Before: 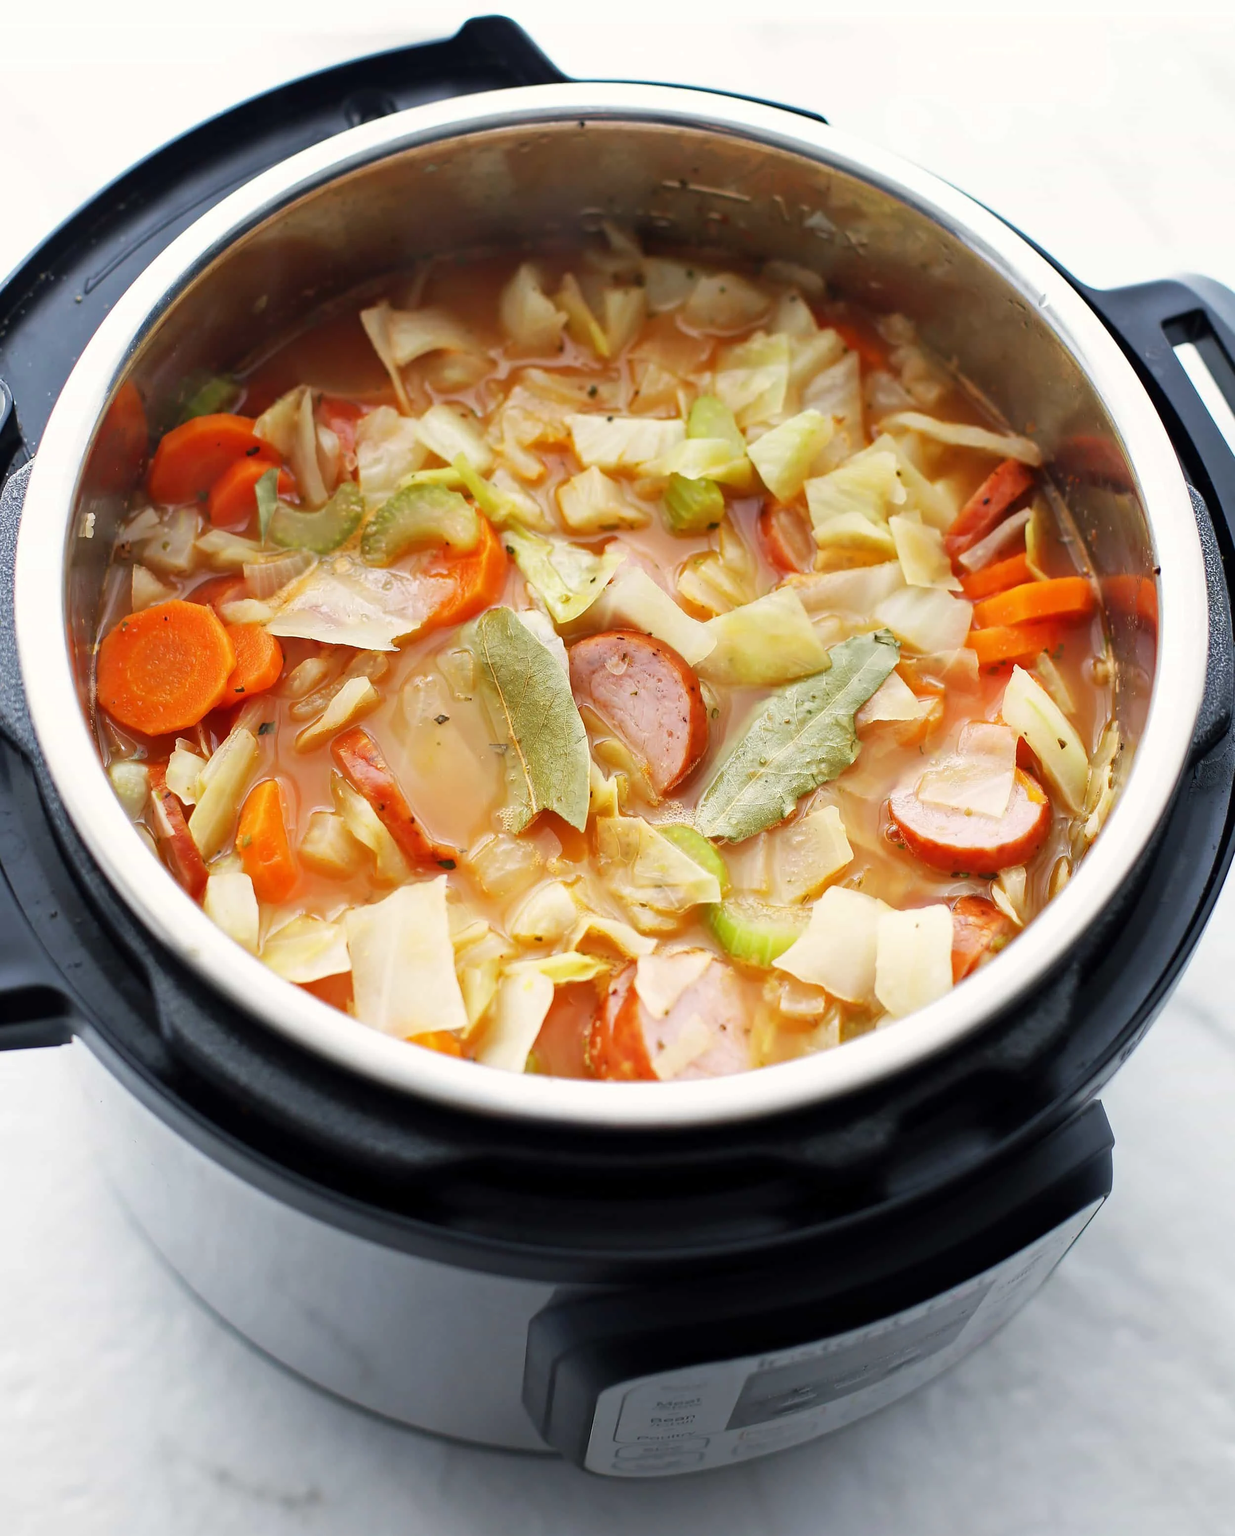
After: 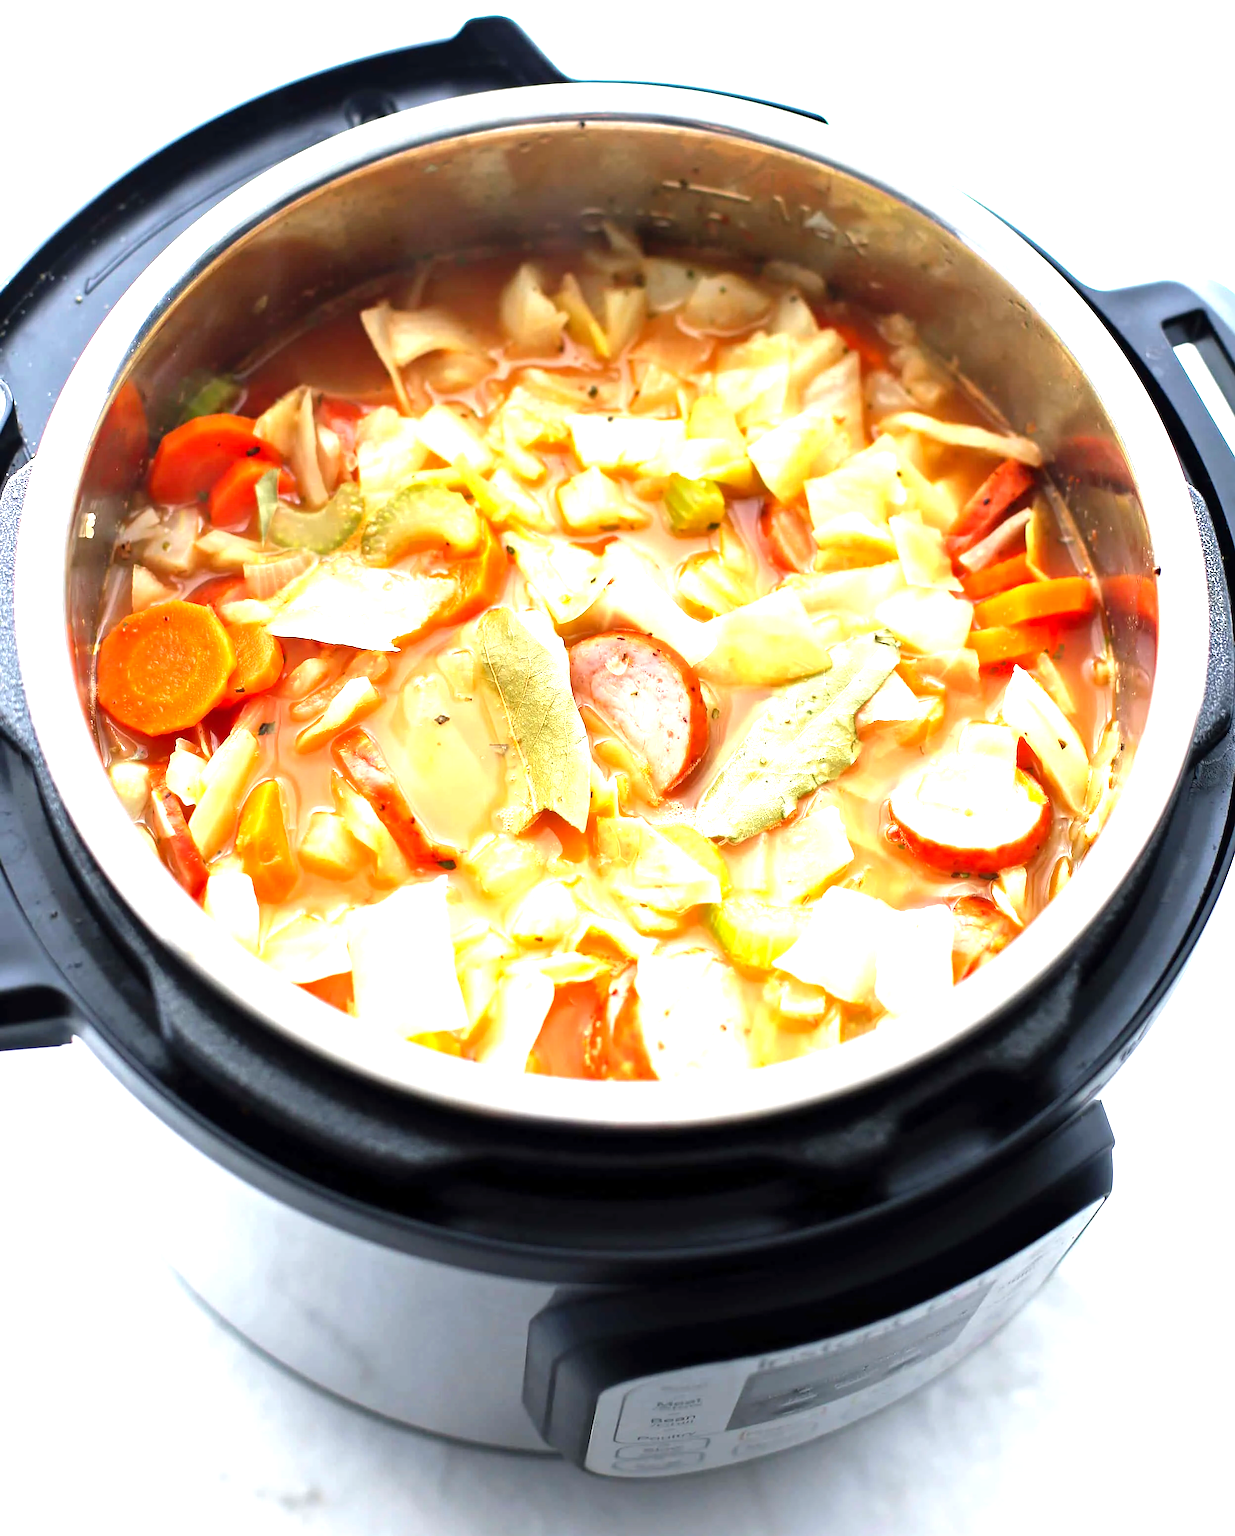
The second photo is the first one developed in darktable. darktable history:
exposure: exposure 0.02 EV, compensate highlight preservation false
levels: levels [0, 0.352, 0.703]
